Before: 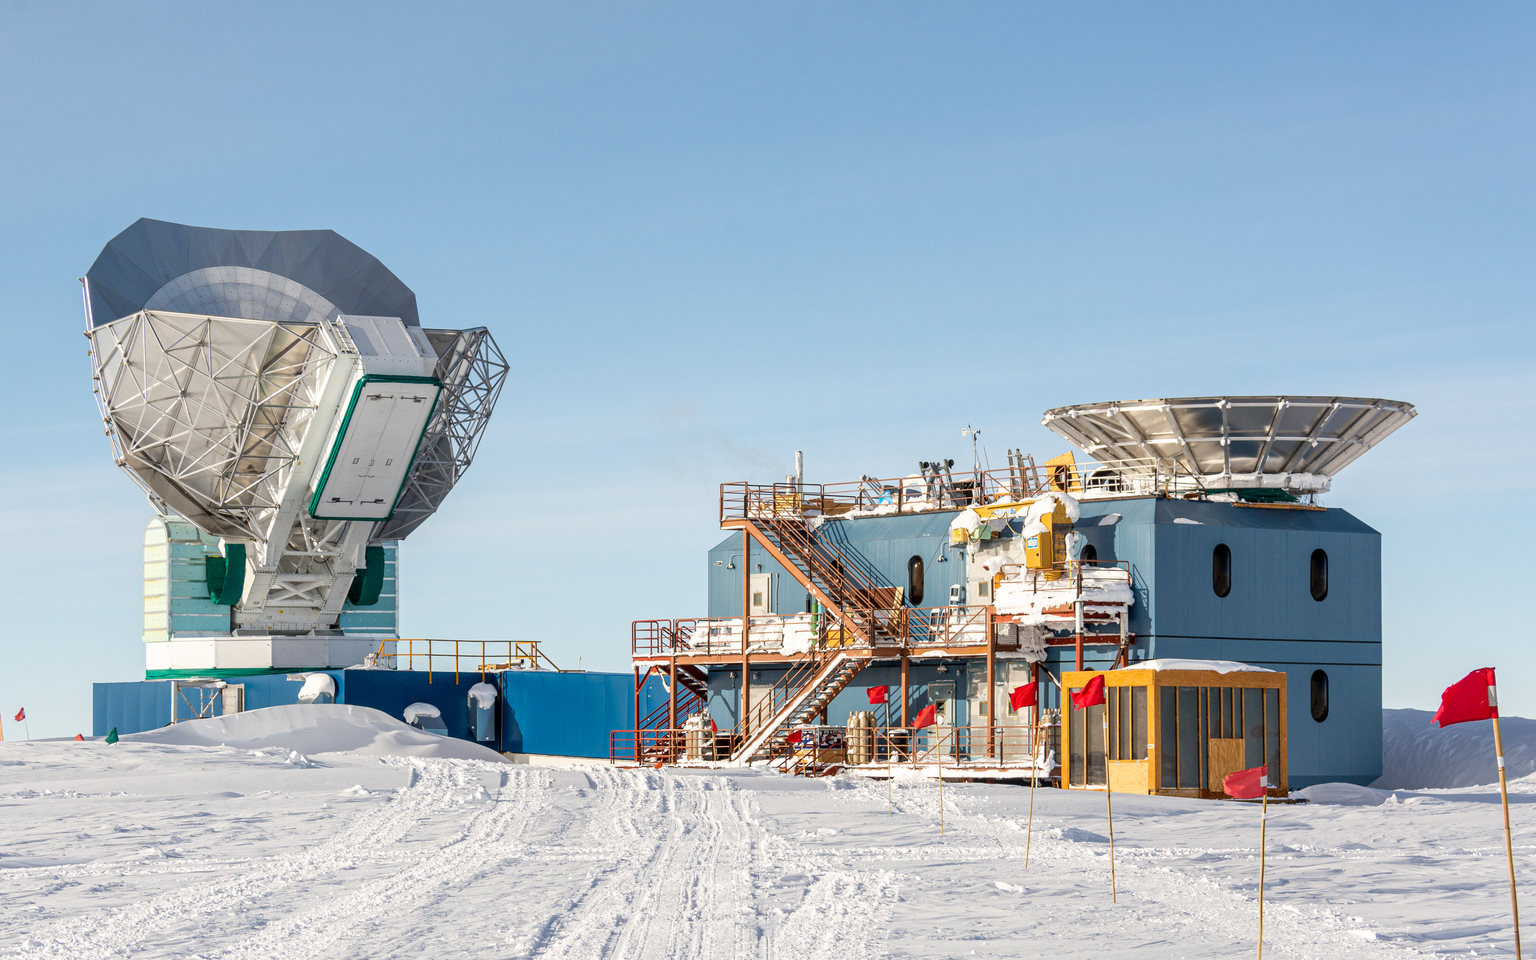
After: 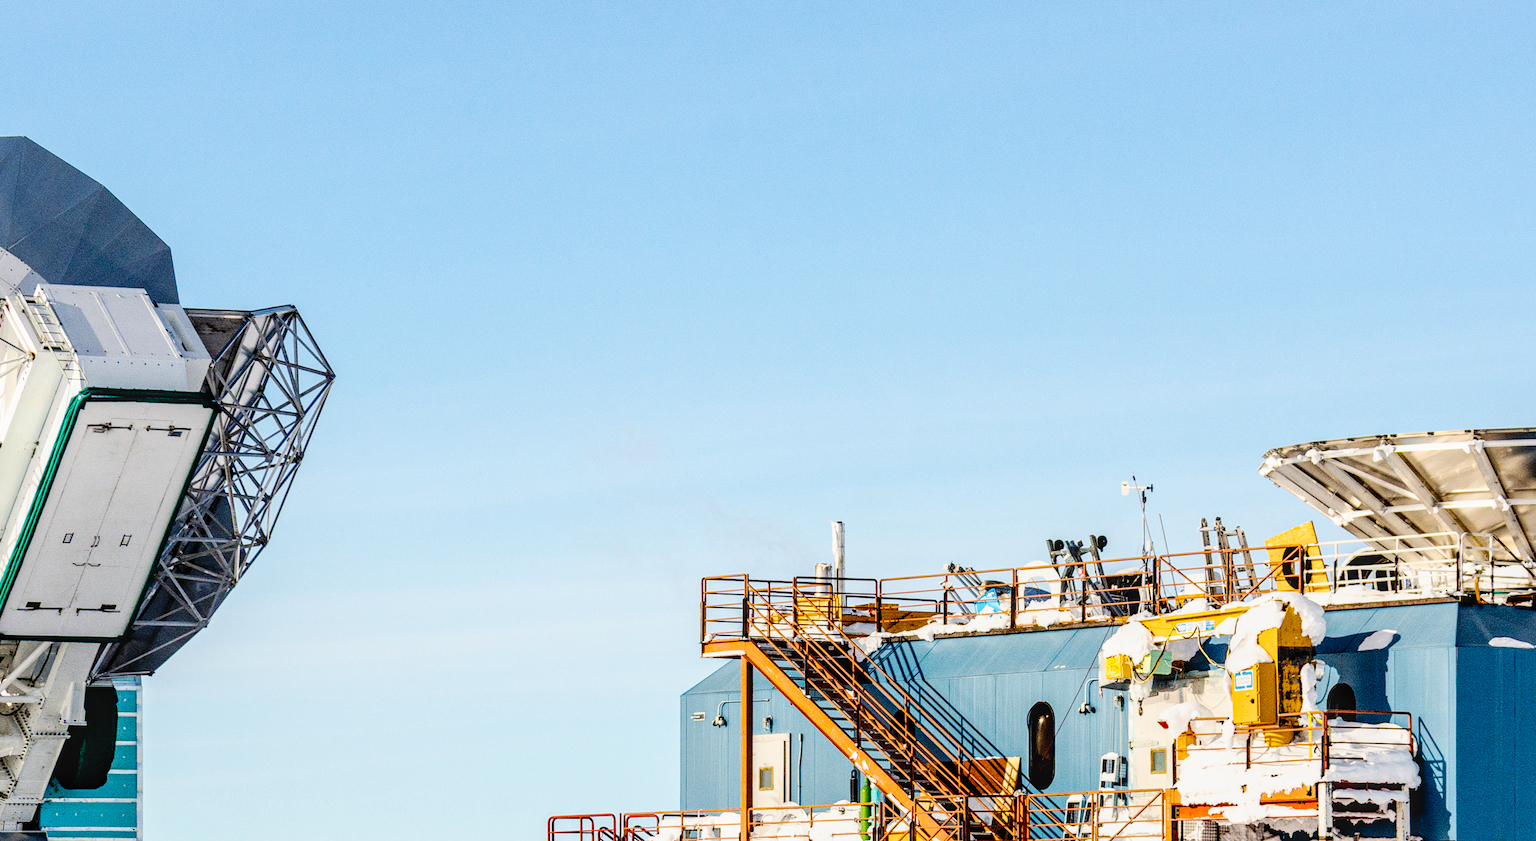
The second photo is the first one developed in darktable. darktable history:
filmic rgb: black relative exposure -16 EV, white relative exposure 6.26 EV, hardness 5.08, contrast 1.349, color science v6 (2022)
local contrast: on, module defaults
crop: left 20.645%, top 15.772%, right 21.789%, bottom 33.78%
exposure: black level correction 0.007, compensate highlight preservation false
color balance rgb: perceptual saturation grading › global saturation 30.238%, global vibrance 20%
tone curve: curves: ch0 [(0, 0) (0.003, 0) (0.011, 0.001) (0.025, 0.003) (0.044, 0.005) (0.069, 0.013) (0.1, 0.024) (0.136, 0.04) (0.177, 0.087) (0.224, 0.148) (0.277, 0.238) (0.335, 0.335) (0.399, 0.43) (0.468, 0.524) (0.543, 0.621) (0.623, 0.712) (0.709, 0.788) (0.801, 0.867) (0.898, 0.947) (1, 1)], preserve colors none
